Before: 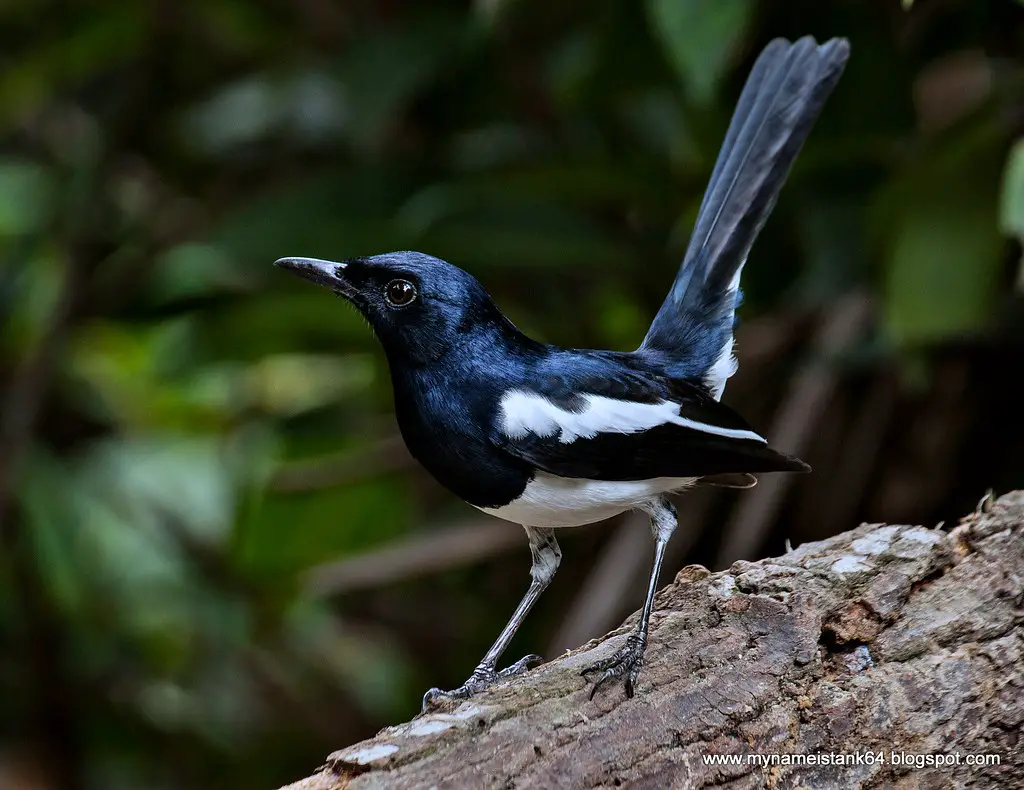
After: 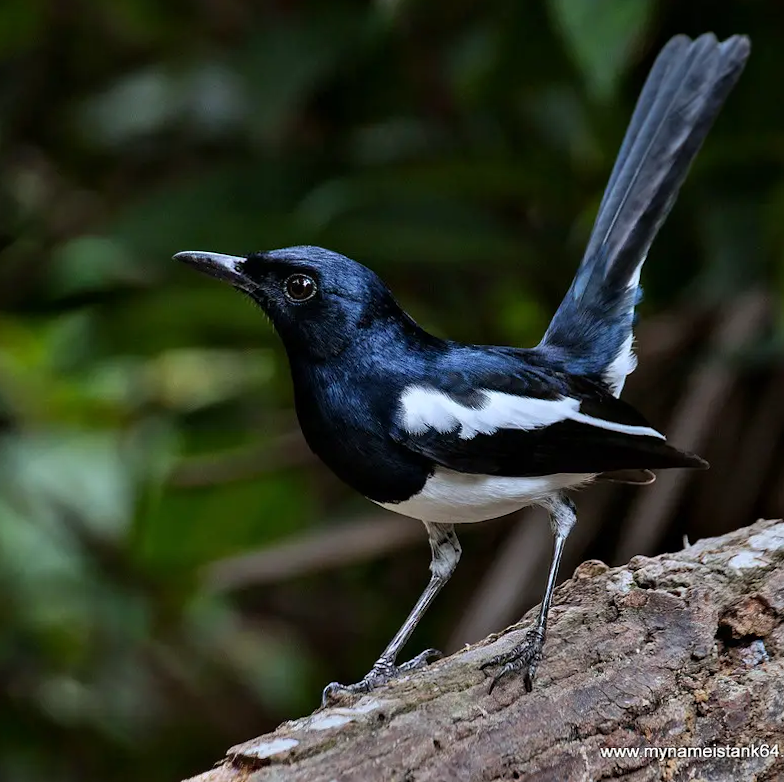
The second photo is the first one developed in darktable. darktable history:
crop: left 9.88%, right 12.664%
rotate and perspective: rotation 0.174°, lens shift (vertical) 0.013, lens shift (horizontal) 0.019, shear 0.001, automatic cropping original format, crop left 0.007, crop right 0.991, crop top 0.016, crop bottom 0.997
